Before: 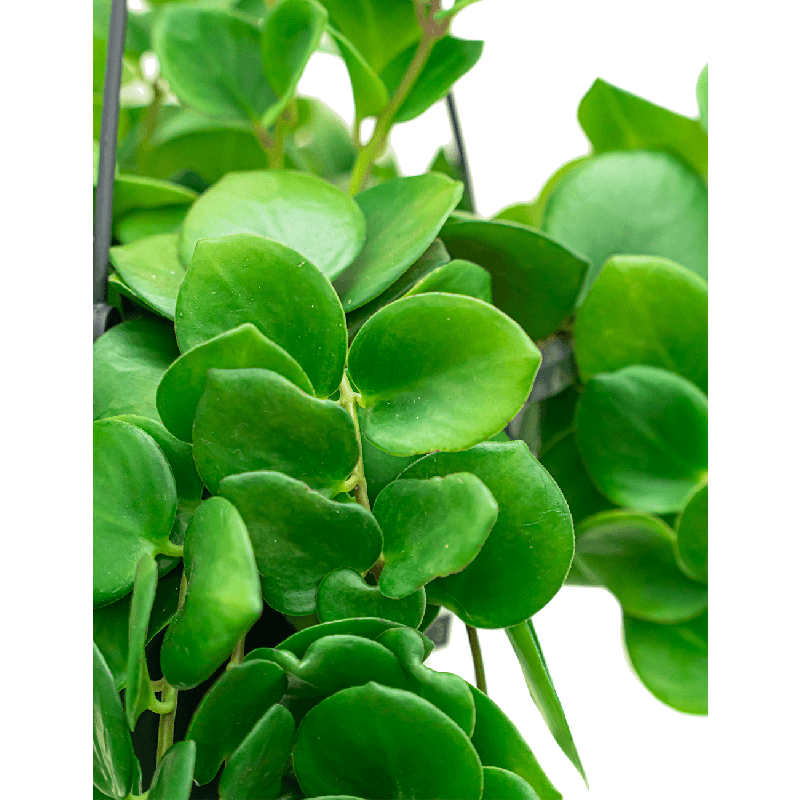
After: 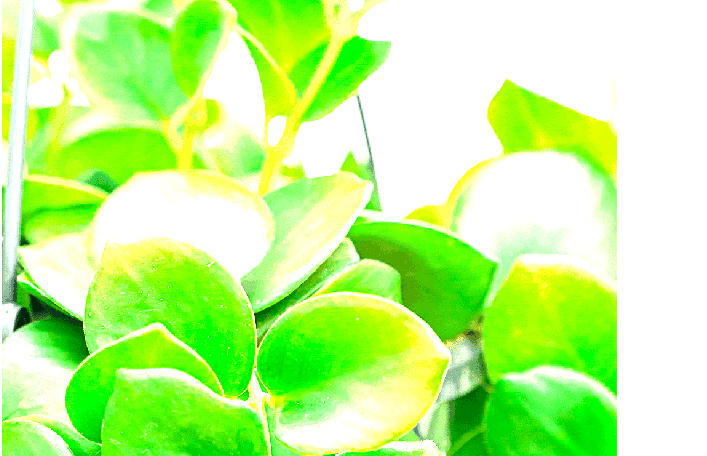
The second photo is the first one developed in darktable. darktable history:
exposure: black level correction 0.001, exposure 2.665 EV, compensate exposure bias true, compensate highlight preservation false
crop and rotate: left 11.578%, bottom 42.943%
